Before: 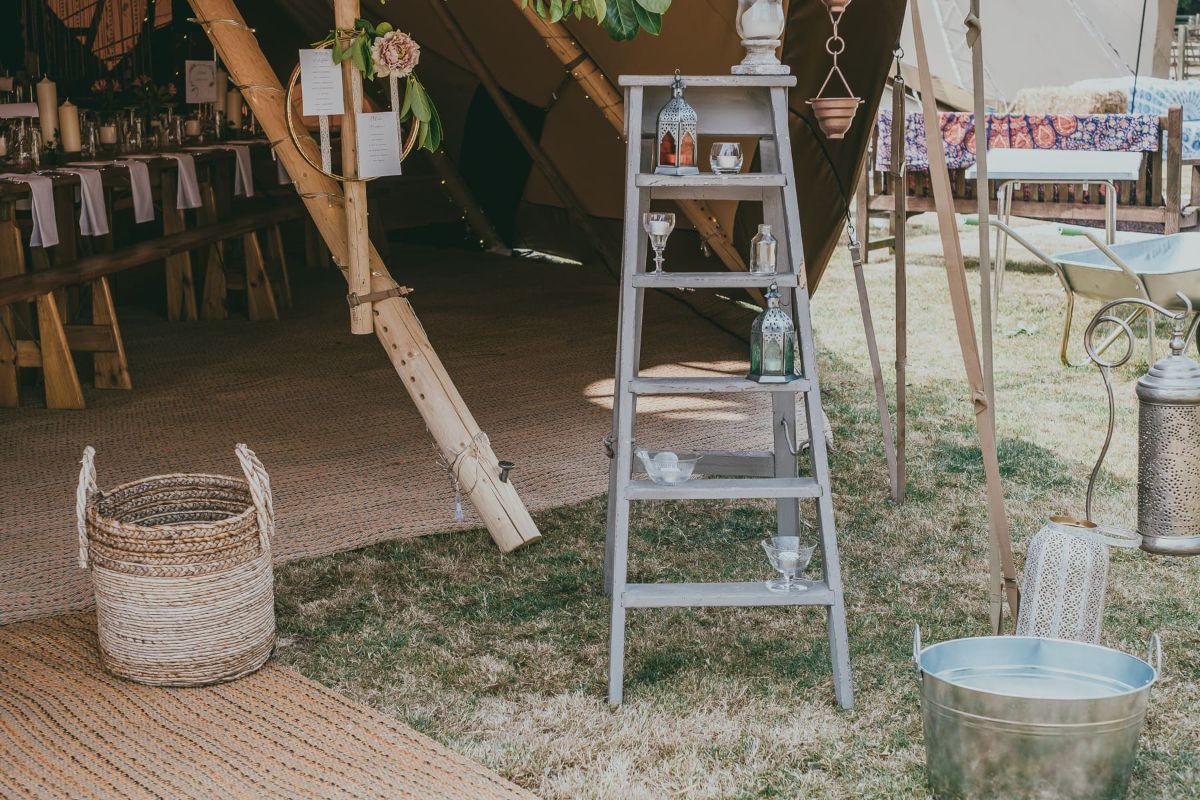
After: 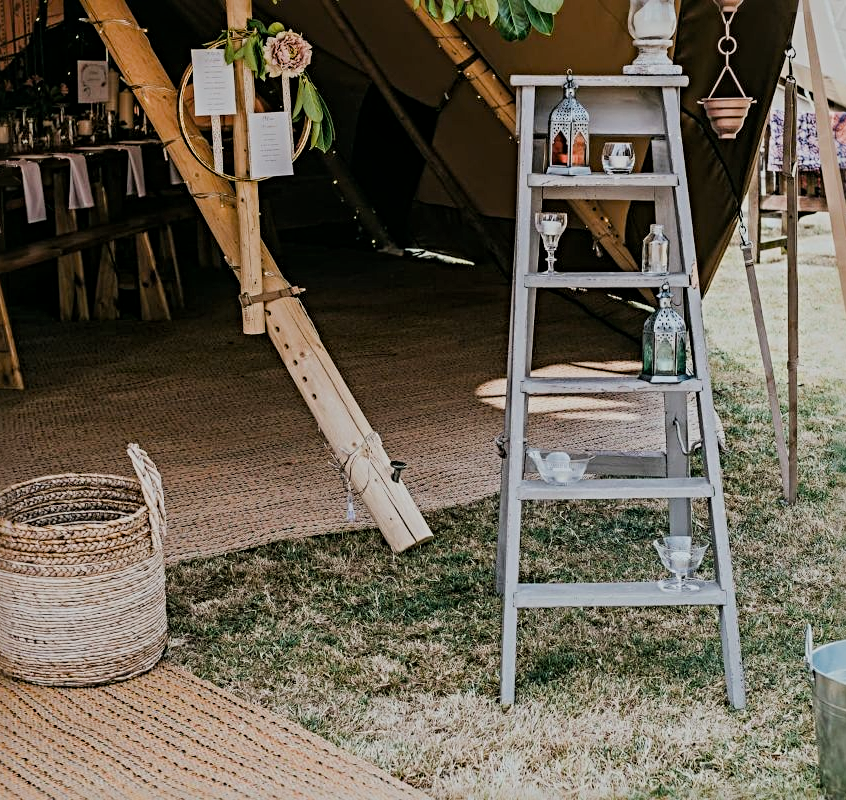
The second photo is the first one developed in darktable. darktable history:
filmic rgb: black relative exposure -7.23 EV, white relative exposure 5.38 EV, hardness 3.03
local contrast: mode bilateral grid, contrast 20, coarseness 49, detail 120%, midtone range 0.2
crop and rotate: left 9.047%, right 20.388%
sharpen: radius 4.906
color balance rgb: shadows lift › luminance 0.837%, shadows lift › chroma 0.203%, shadows lift › hue 22.53°, global offset › luminance -0.308%, global offset › hue 260.96°, perceptual saturation grading › global saturation 18.262%, perceptual brilliance grading › highlights 9.912%, perceptual brilliance grading › mid-tones 4.905%
